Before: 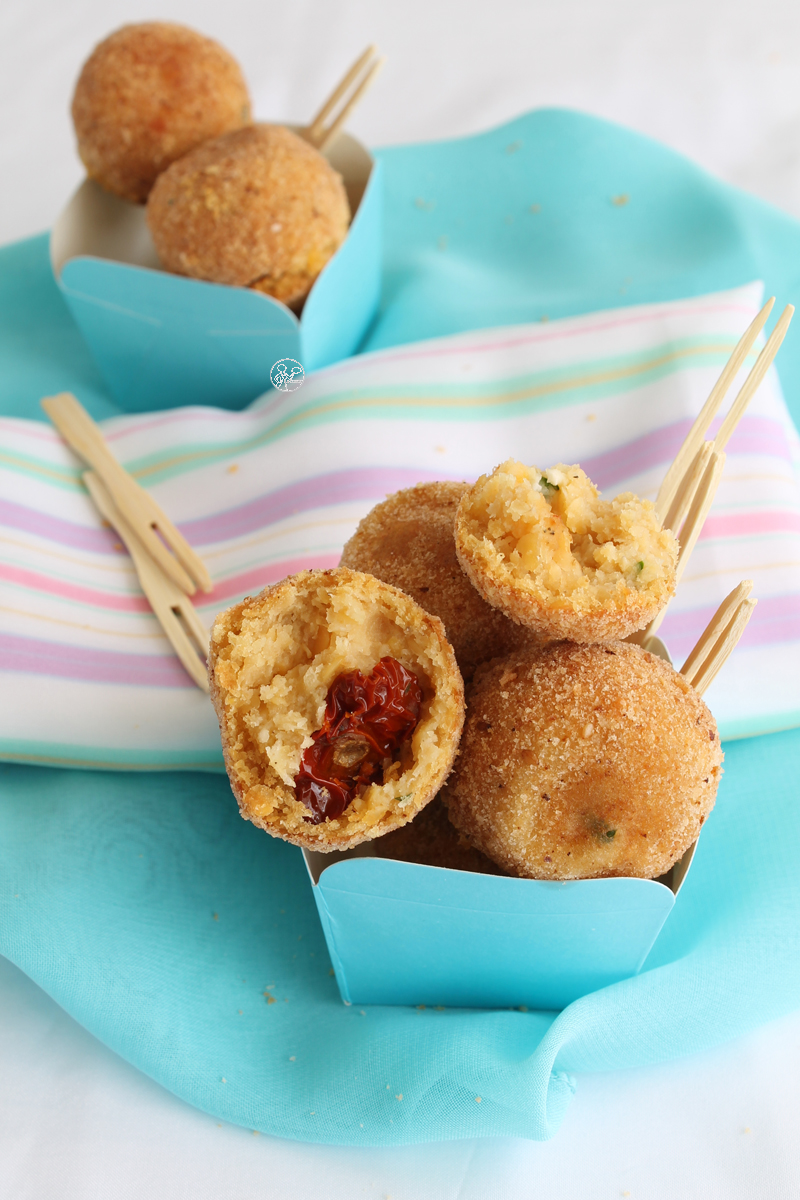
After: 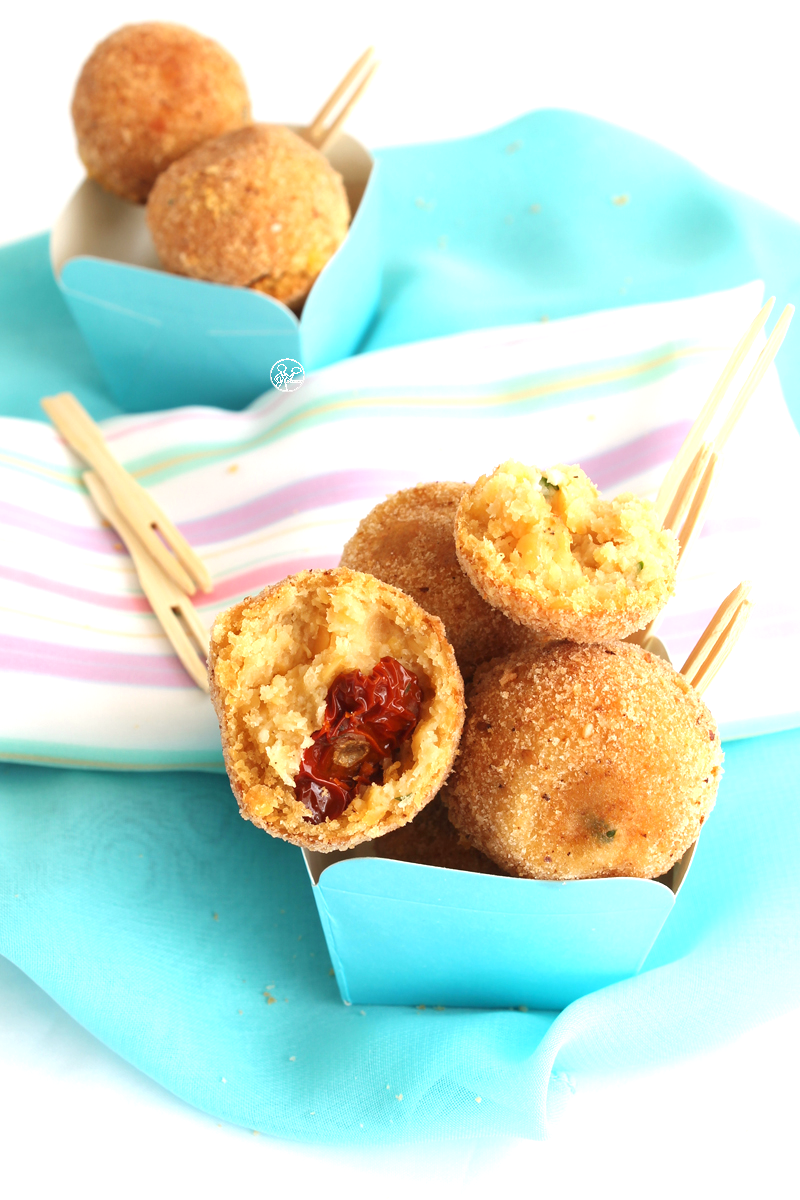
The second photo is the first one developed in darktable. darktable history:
exposure: black level correction 0, exposure 0.7 EV, compensate exposure bias true, compensate highlight preservation false
white balance: red 1.009, blue 0.985
